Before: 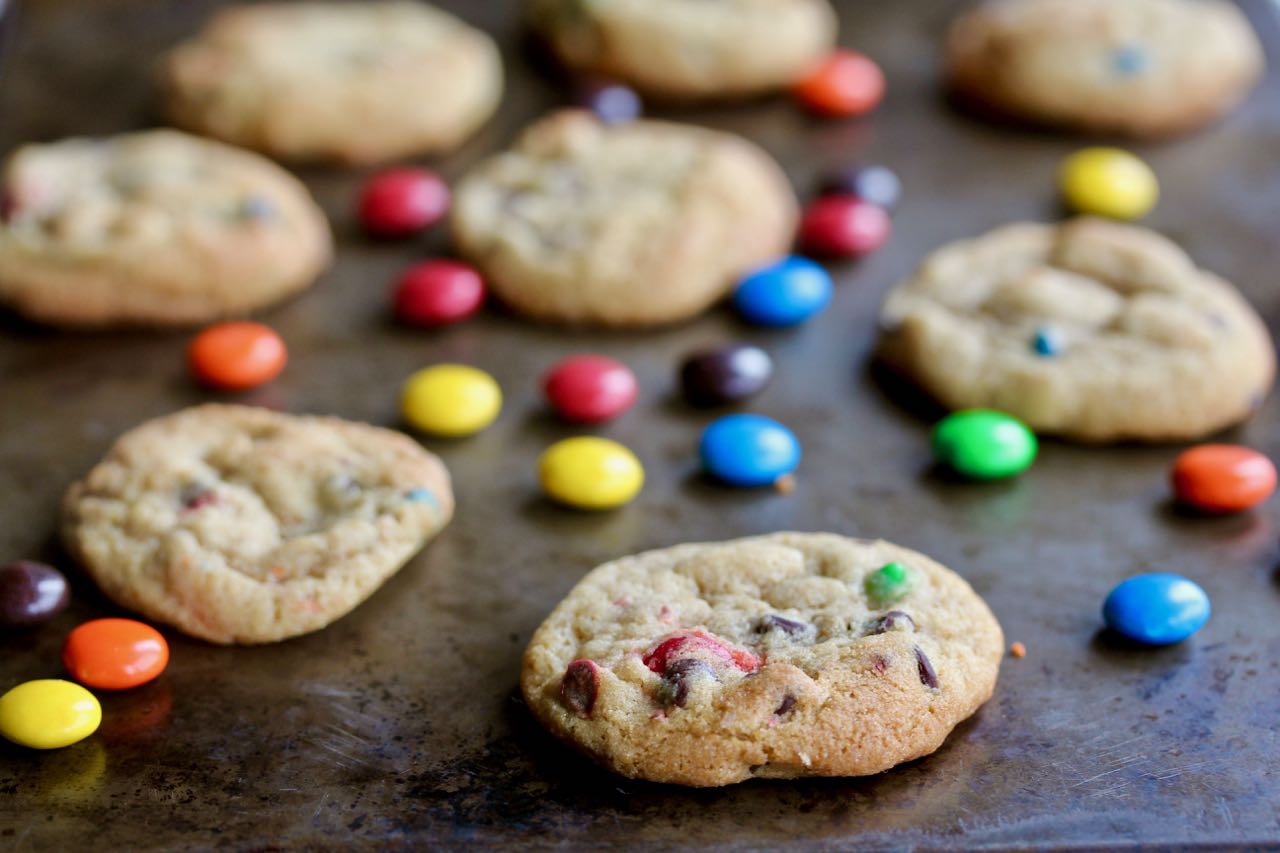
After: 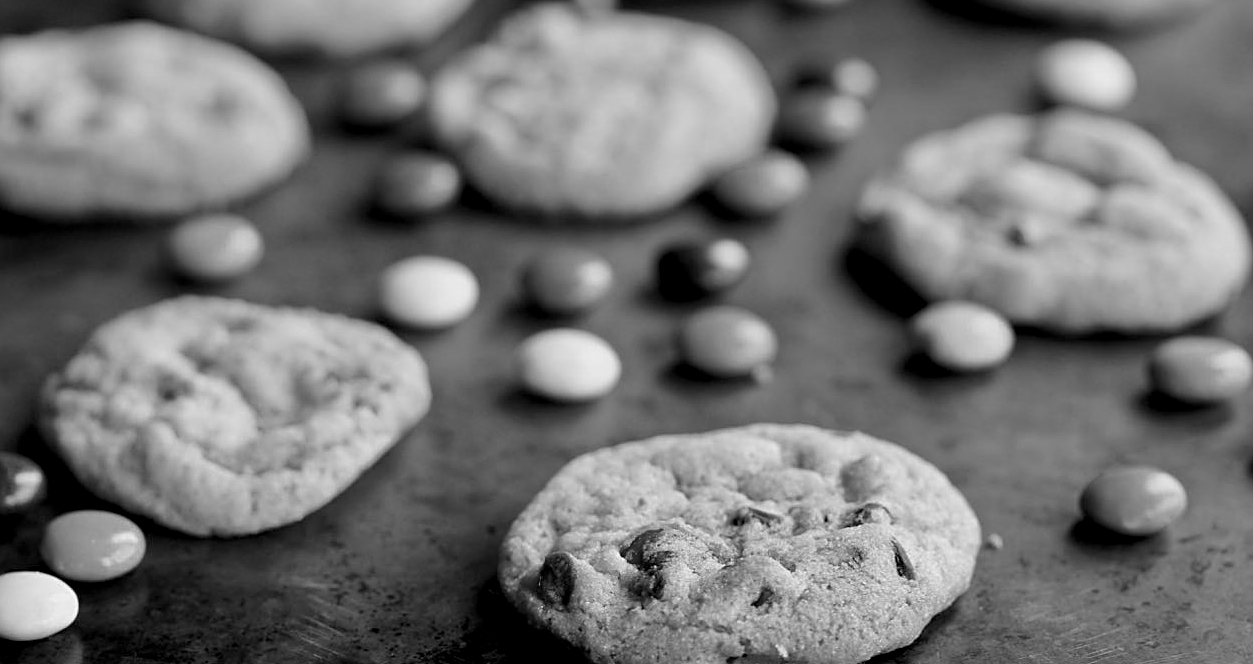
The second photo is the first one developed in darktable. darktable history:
monochrome: a 73.58, b 64.21
crop and rotate: left 1.814%, top 12.818%, right 0.25%, bottom 9.225%
sharpen: on, module defaults
